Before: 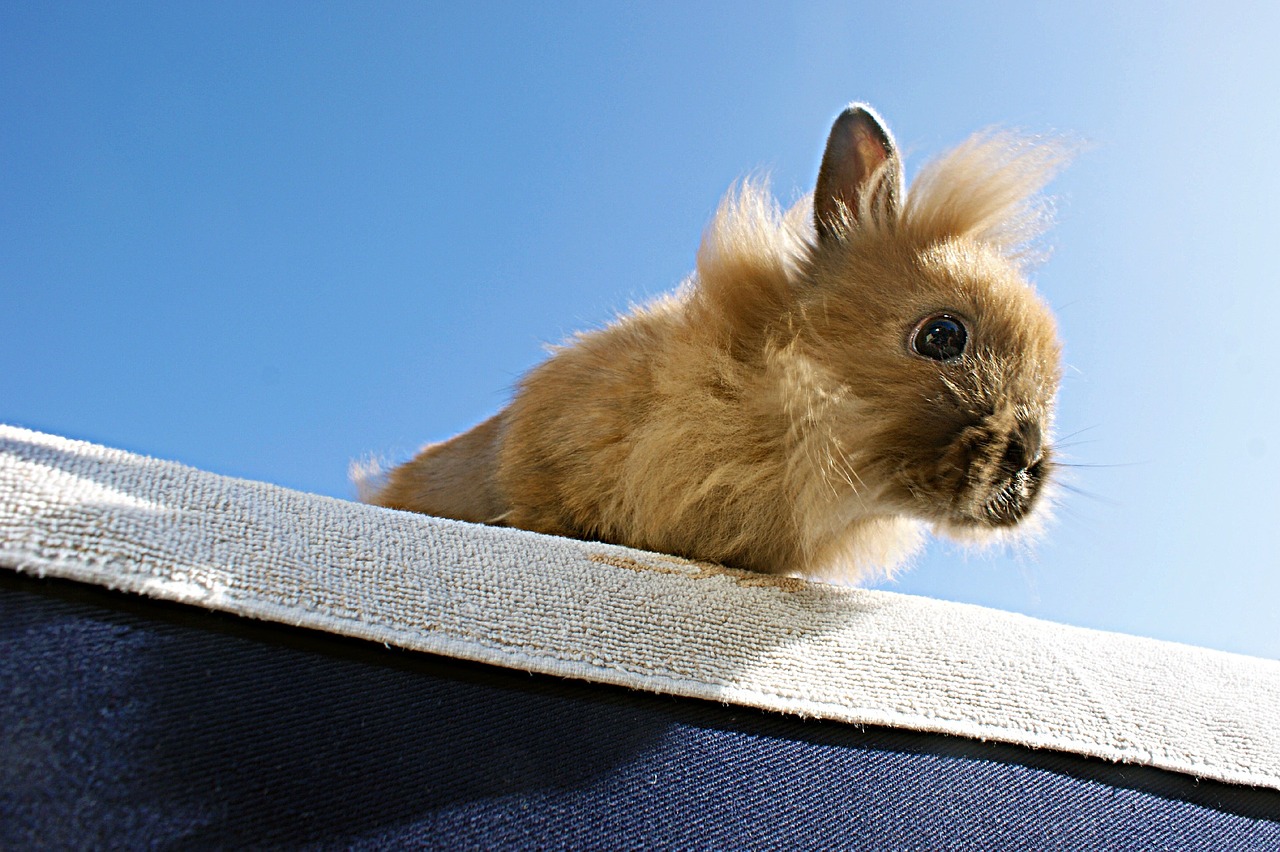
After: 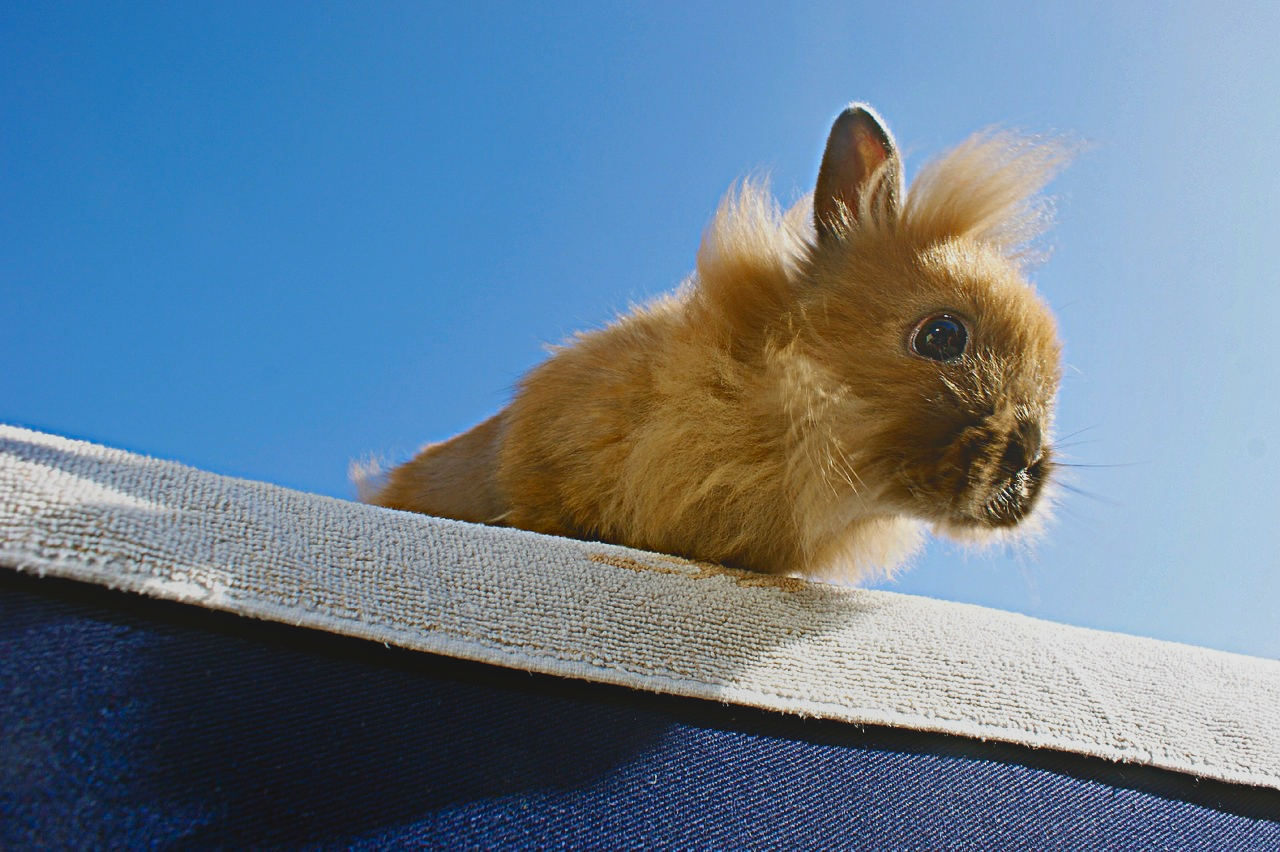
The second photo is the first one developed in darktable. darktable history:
contrast brightness saturation: contrast 0.07, brightness -0.14, saturation 0.11
shadows and highlights: low approximation 0.01, soften with gaussian
local contrast: detail 70%
